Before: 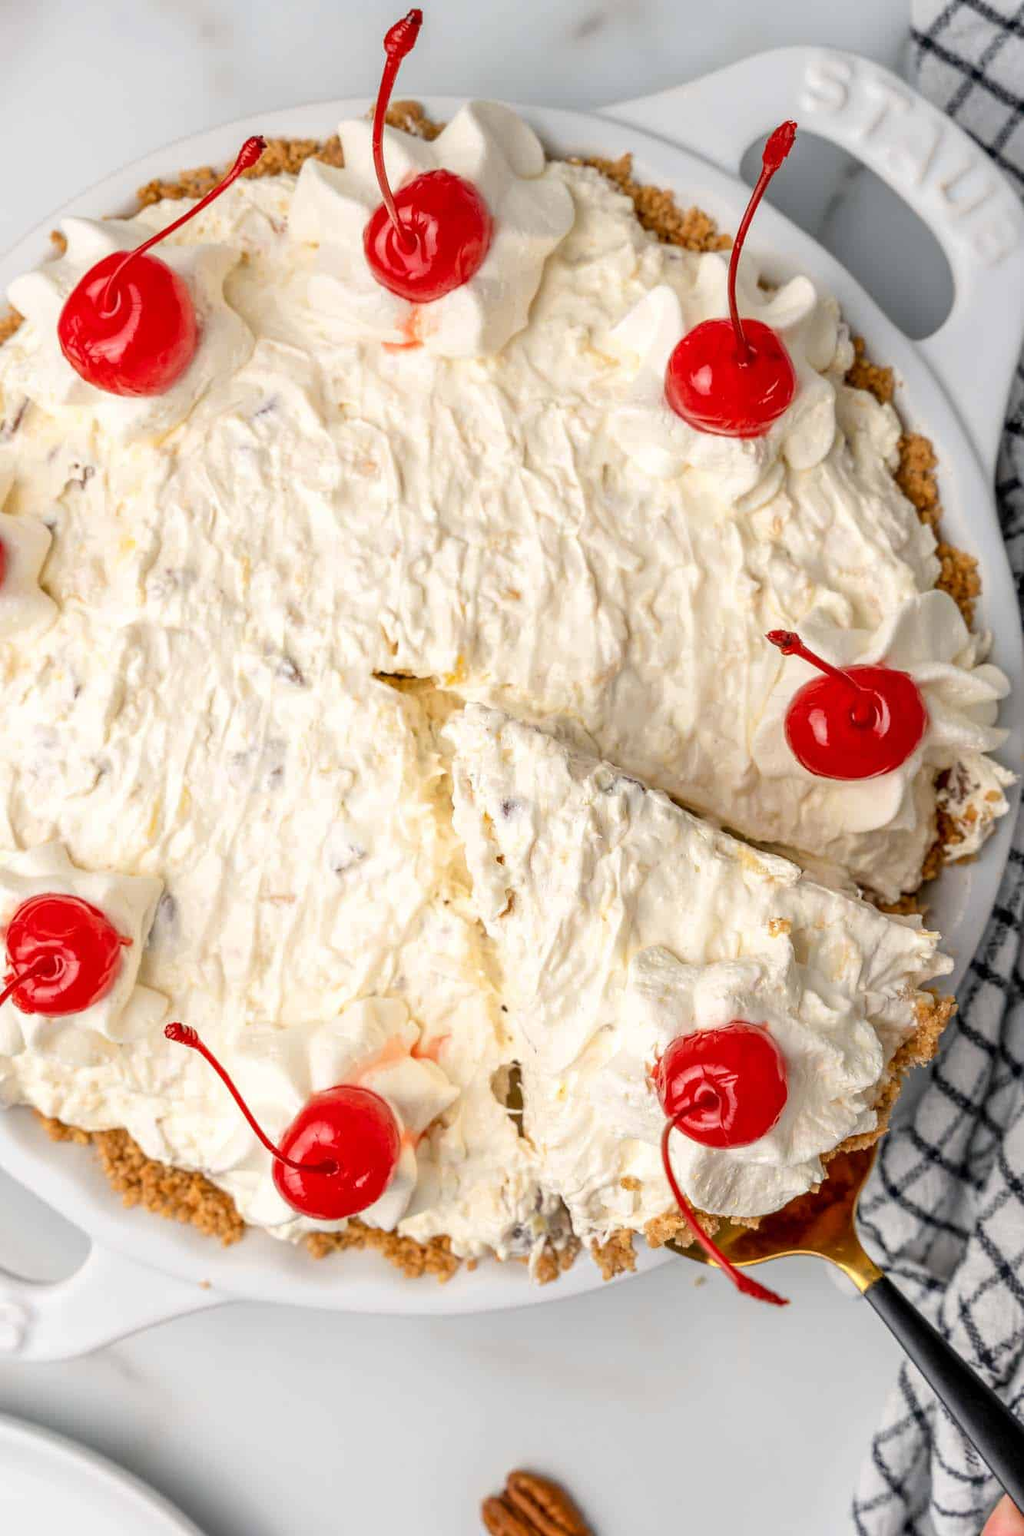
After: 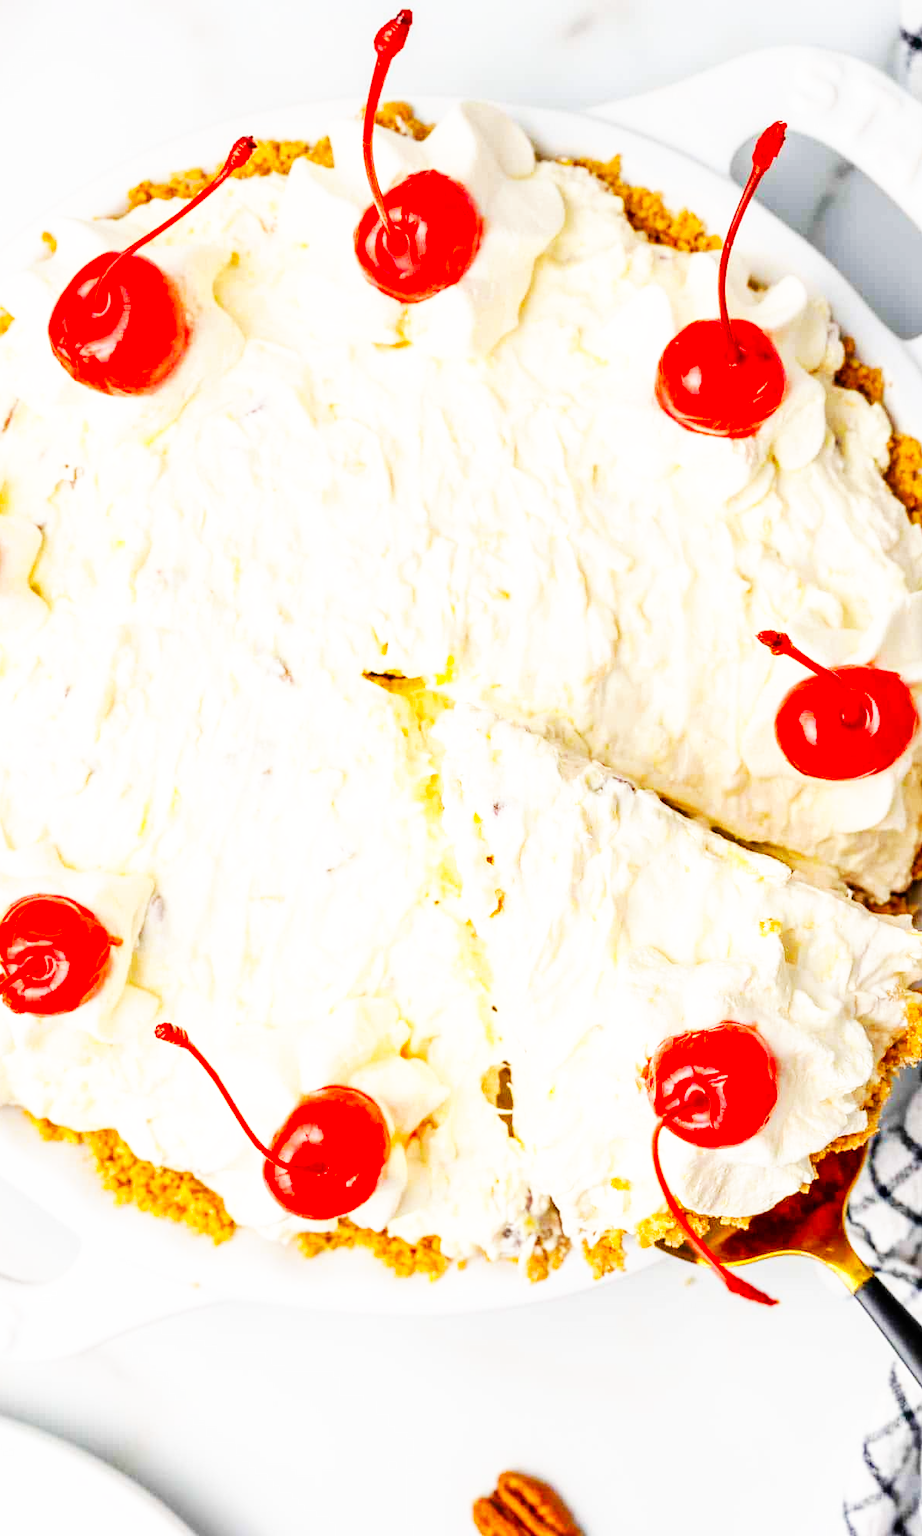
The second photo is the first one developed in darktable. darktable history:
color balance rgb: perceptual saturation grading › global saturation 20%, global vibrance 20%
crop and rotate: left 1.088%, right 8.807%
base curve: curves: ch0 [(0, 0) (0.007, 0.004) (0.027, 0.03) (0.046, 0.07) (0.207, 0.54) (0.442, 0.872) (0.673, 0.972) (1, 1)], preserve colors none
